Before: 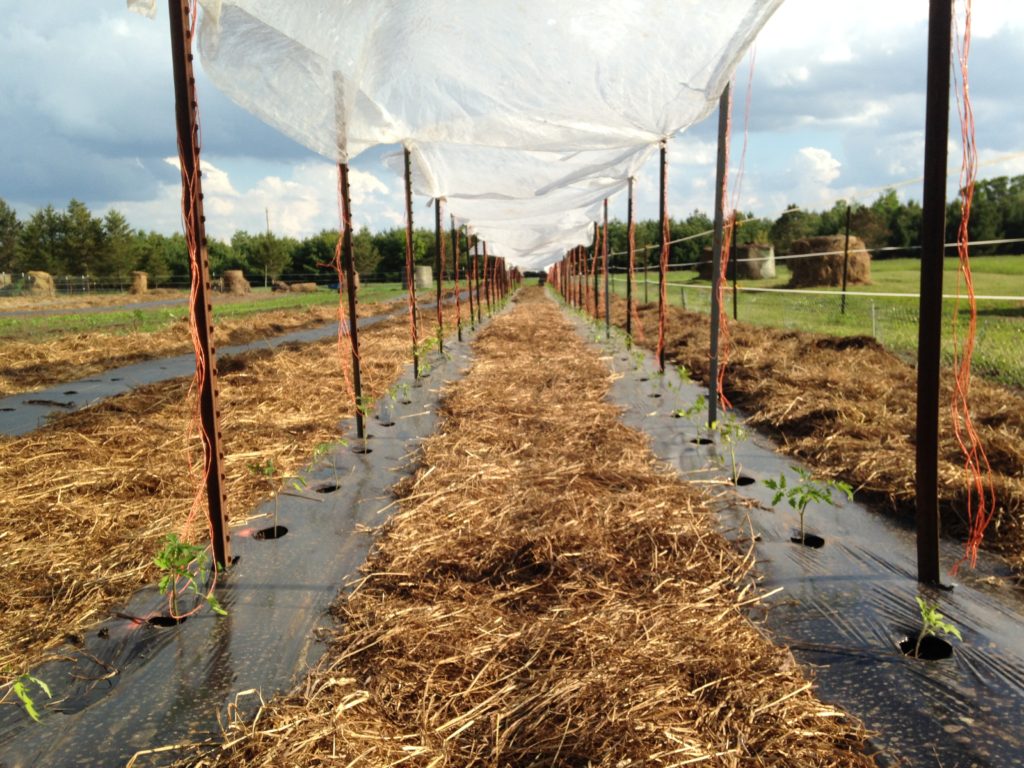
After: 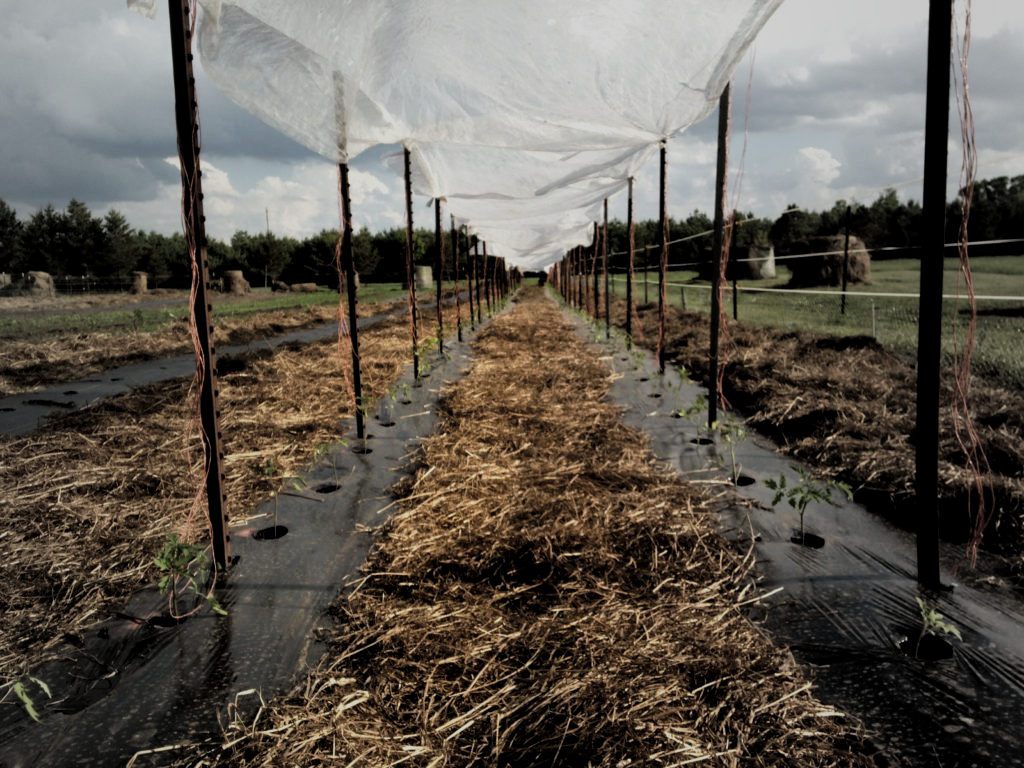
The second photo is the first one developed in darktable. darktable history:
filmic rgb: black relative exposure -5 EV, white relative exposure 3.5 EV, hardness 3.19, contrast 1.3, highlights saturation mix -50%
vignetting: fall-off start 18.21%, fall-off radius 137.95%, brightness -0.207, center (-0.078, 0.066), width/height ratio 0.62, shape 0.59
levels: levels [0, 0.618, 1]
